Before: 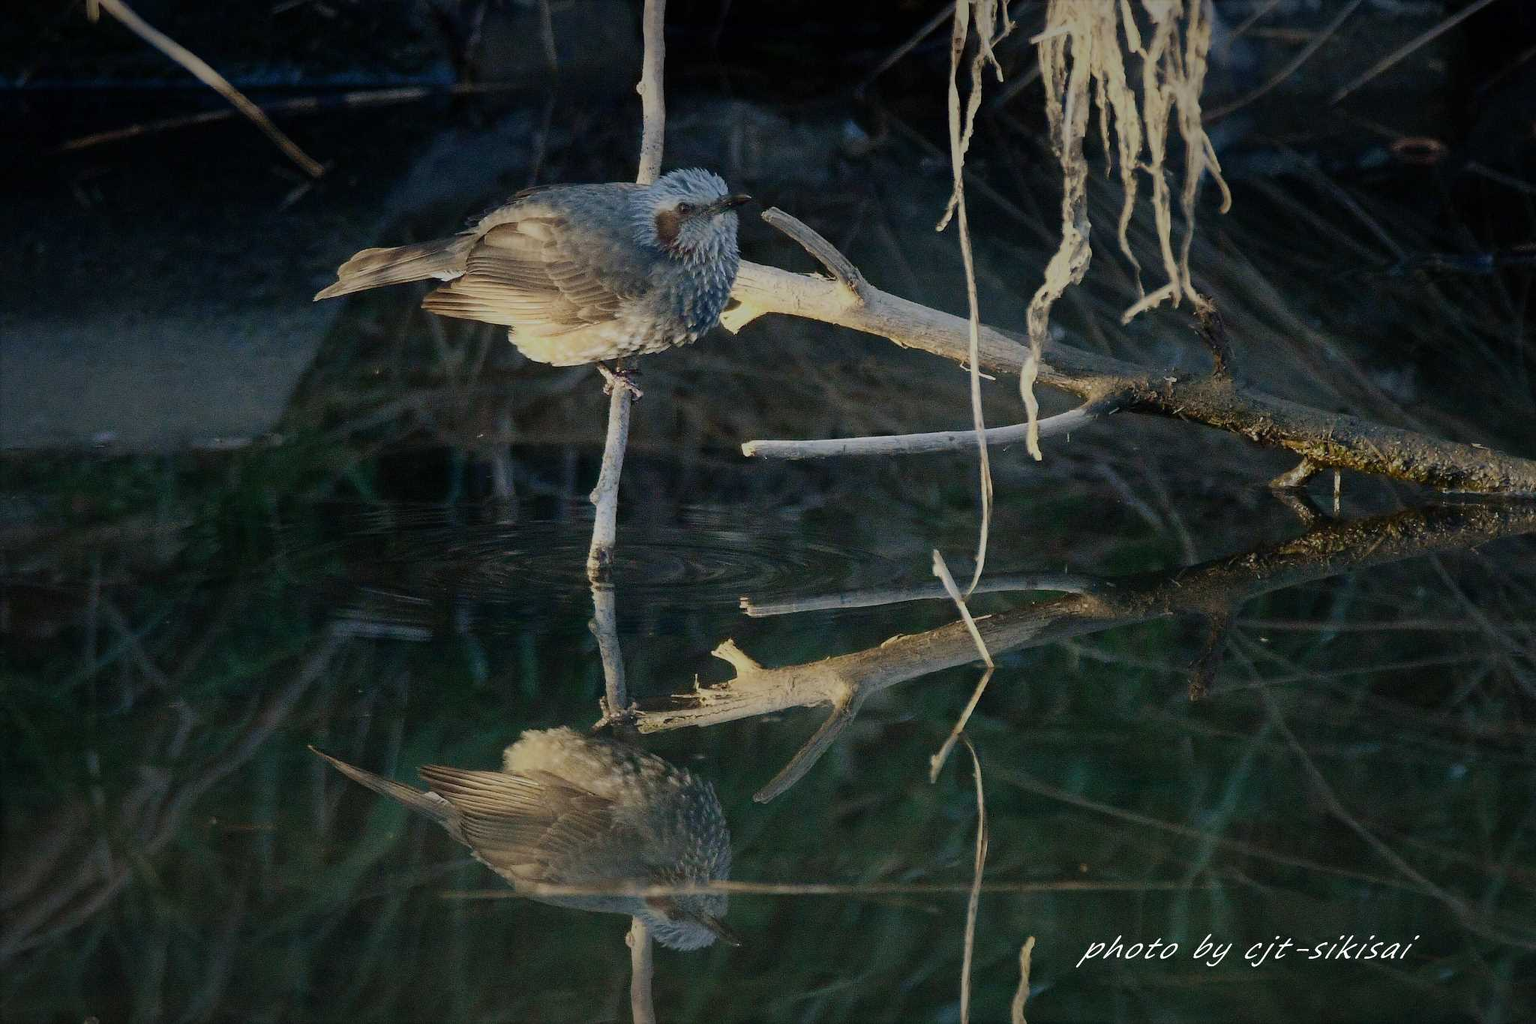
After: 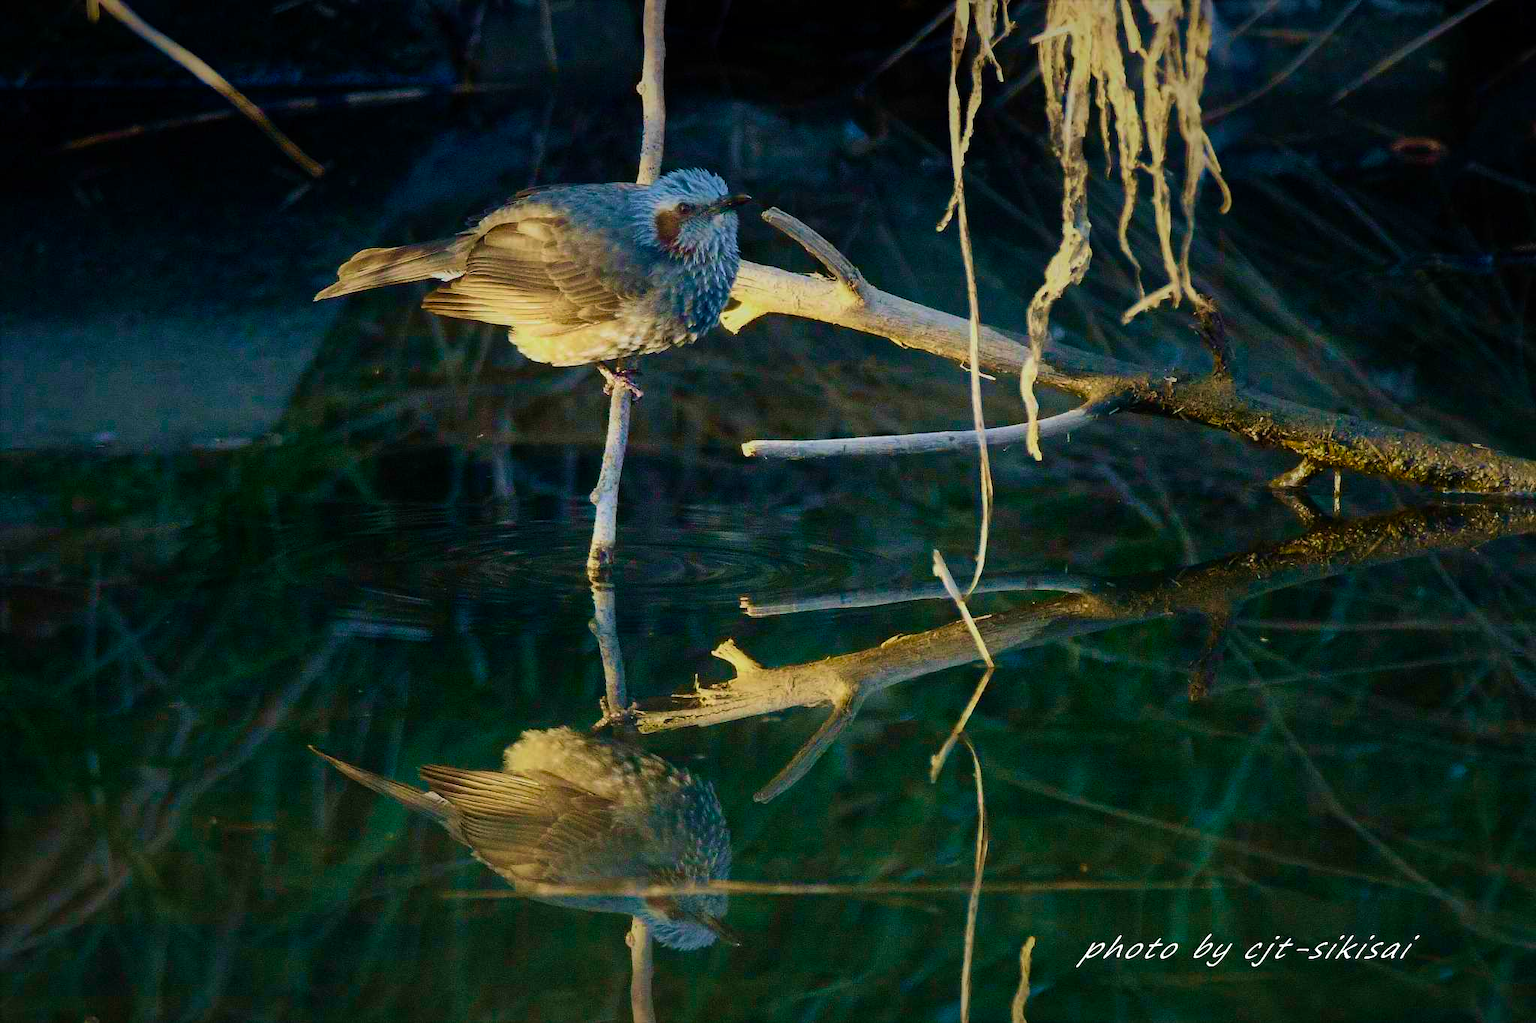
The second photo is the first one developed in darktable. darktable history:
color balance rgb: highlights gain › luminance 17.25%, perceptual saturation grading › global saturation 34.815%, perceptual saturation grading › highlights -29.83%, perceptual saturation grading › shadows 35.395%, global vibrance 35.427%, contrast 10.021%
velvia: strength 45.25%
